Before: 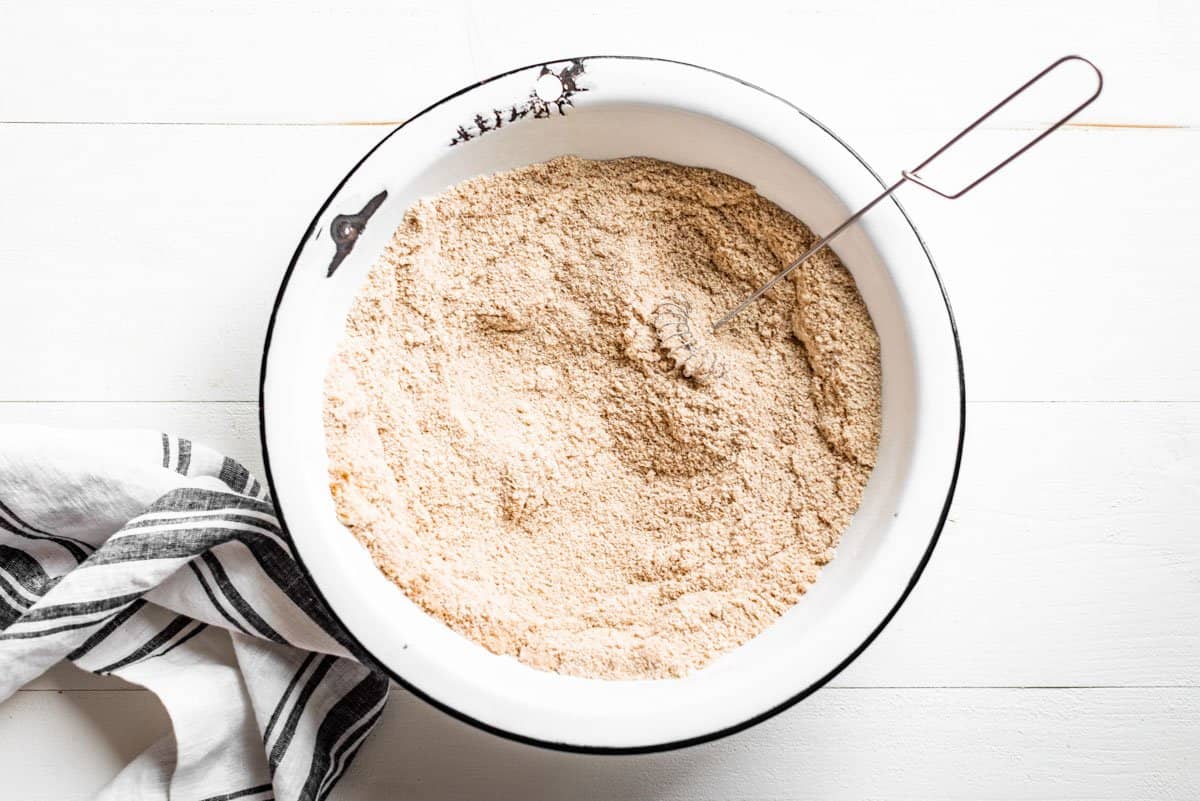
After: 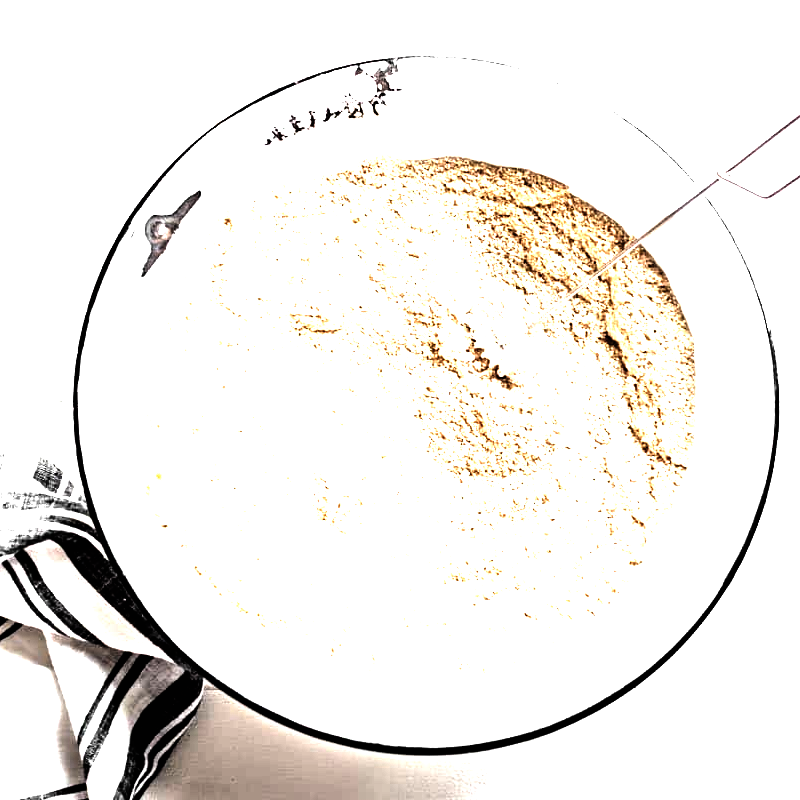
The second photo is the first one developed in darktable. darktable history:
crop and rotate: left 15.546%, right 17.787%
levels: levels [0, 0.281, 0.562]
filmic rgb: black relative exposure -8.2 EV, white relative exposure 2.2 EV, threshold 3 EV, hardness 7.11, latitude 85.74%, contrast 1.696, highlights saturation mix -4%, shadows ↔ highlights balance -2.69%, color science v5 (2021), contrast in shadows safe, contrast in highlights safe, enable highlight reconstruction true
